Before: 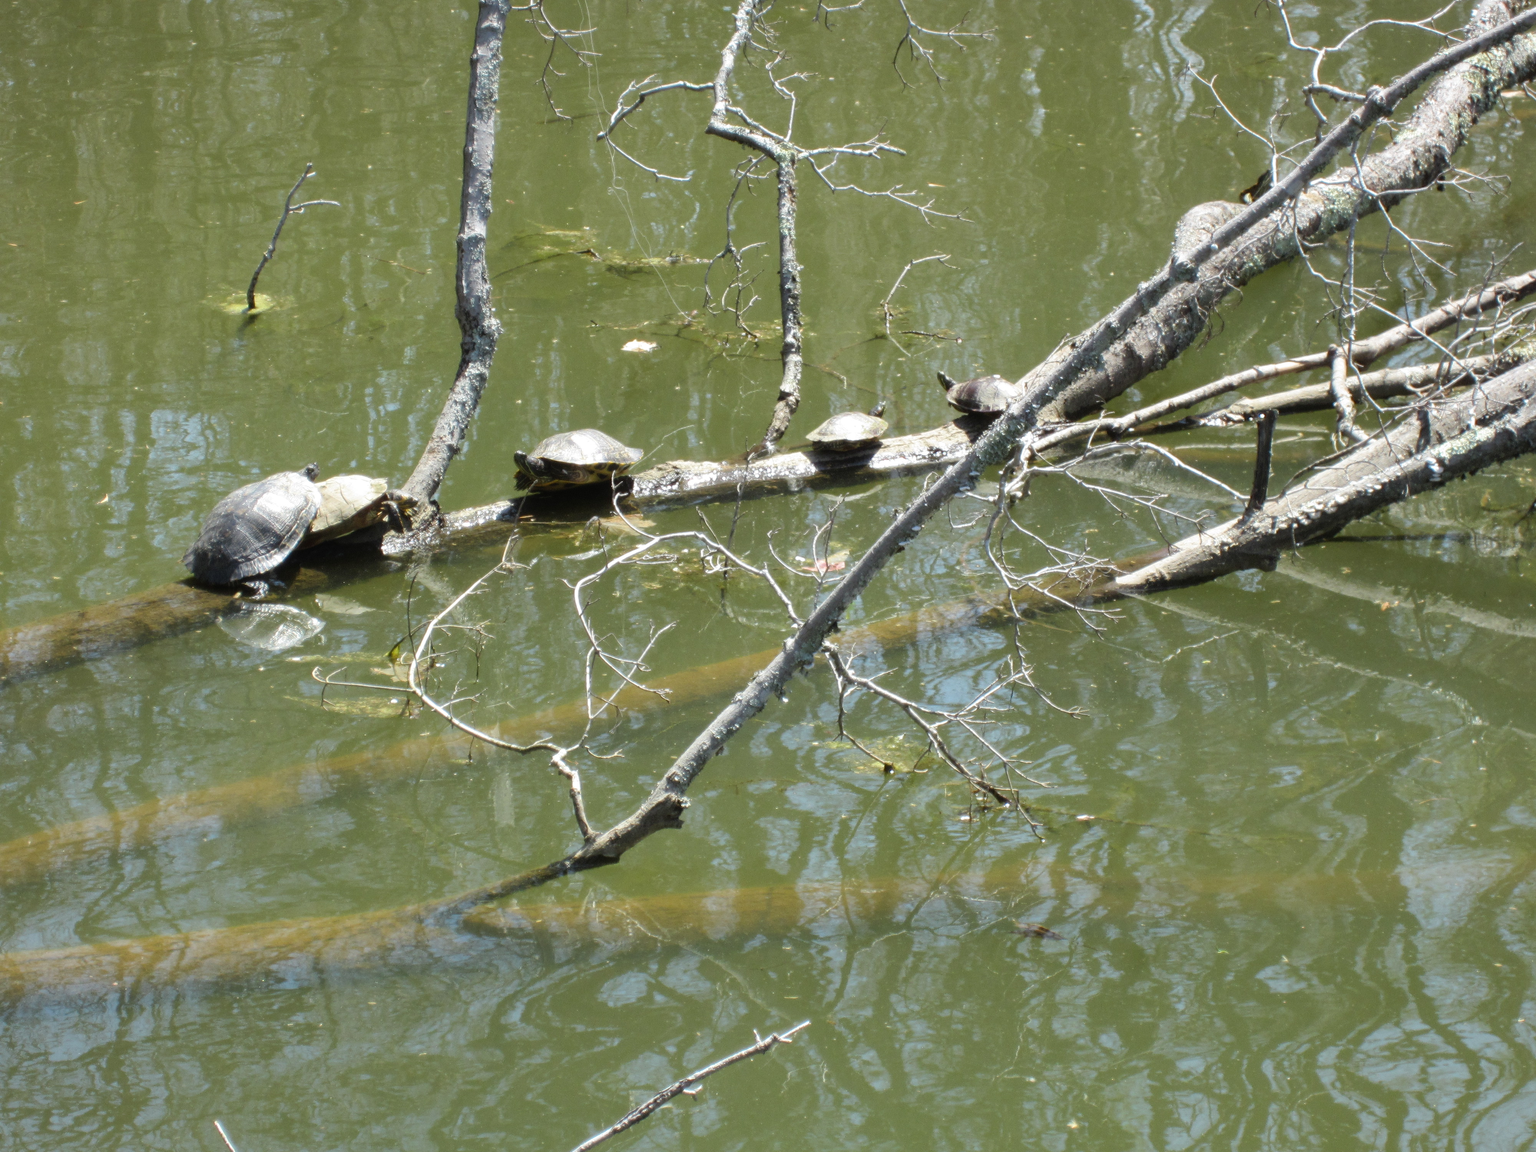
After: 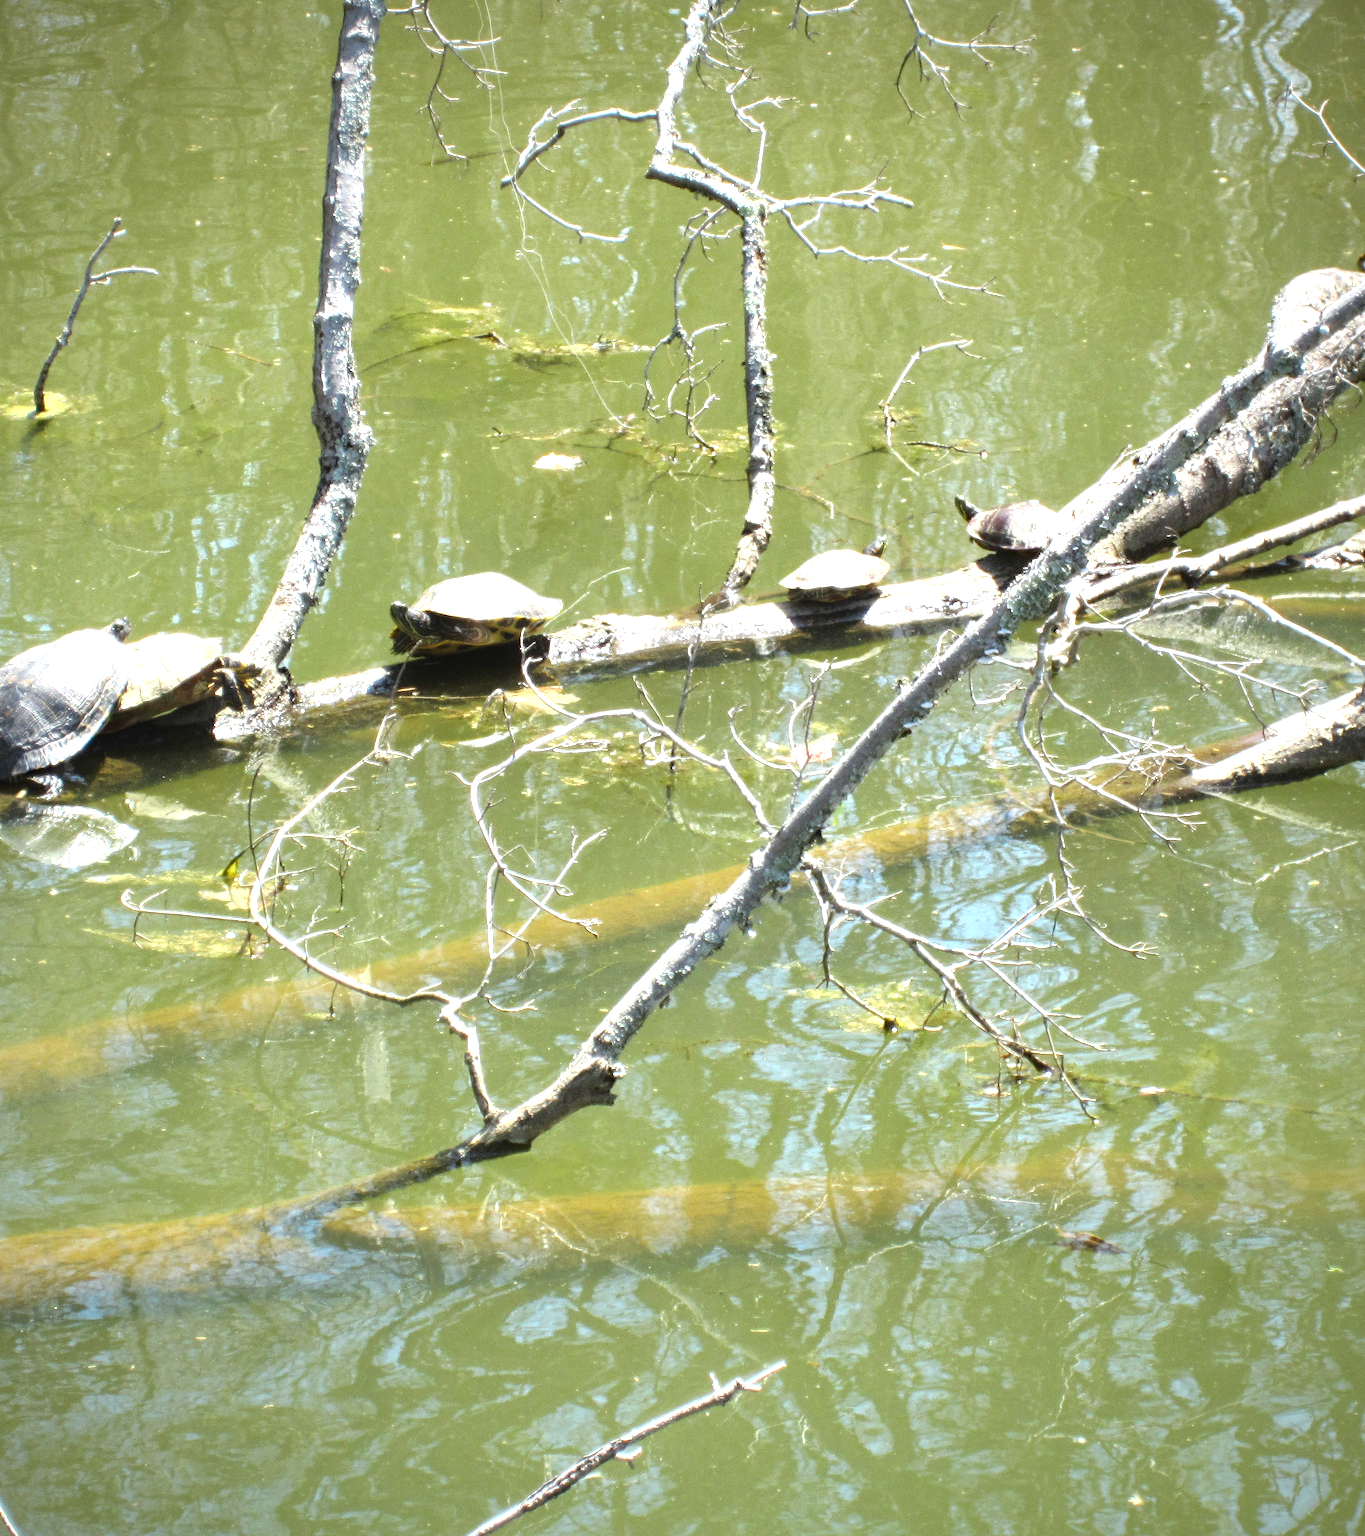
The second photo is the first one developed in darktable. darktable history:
crop and rotate: left 14.441%, right 18.895%
exposure: exposure 1.161 EV, compensate highlight preservation false
vignetting: fall-off radius 60.59%, brightness -0.562, saturation 0.002
haze removal: adaptive false
